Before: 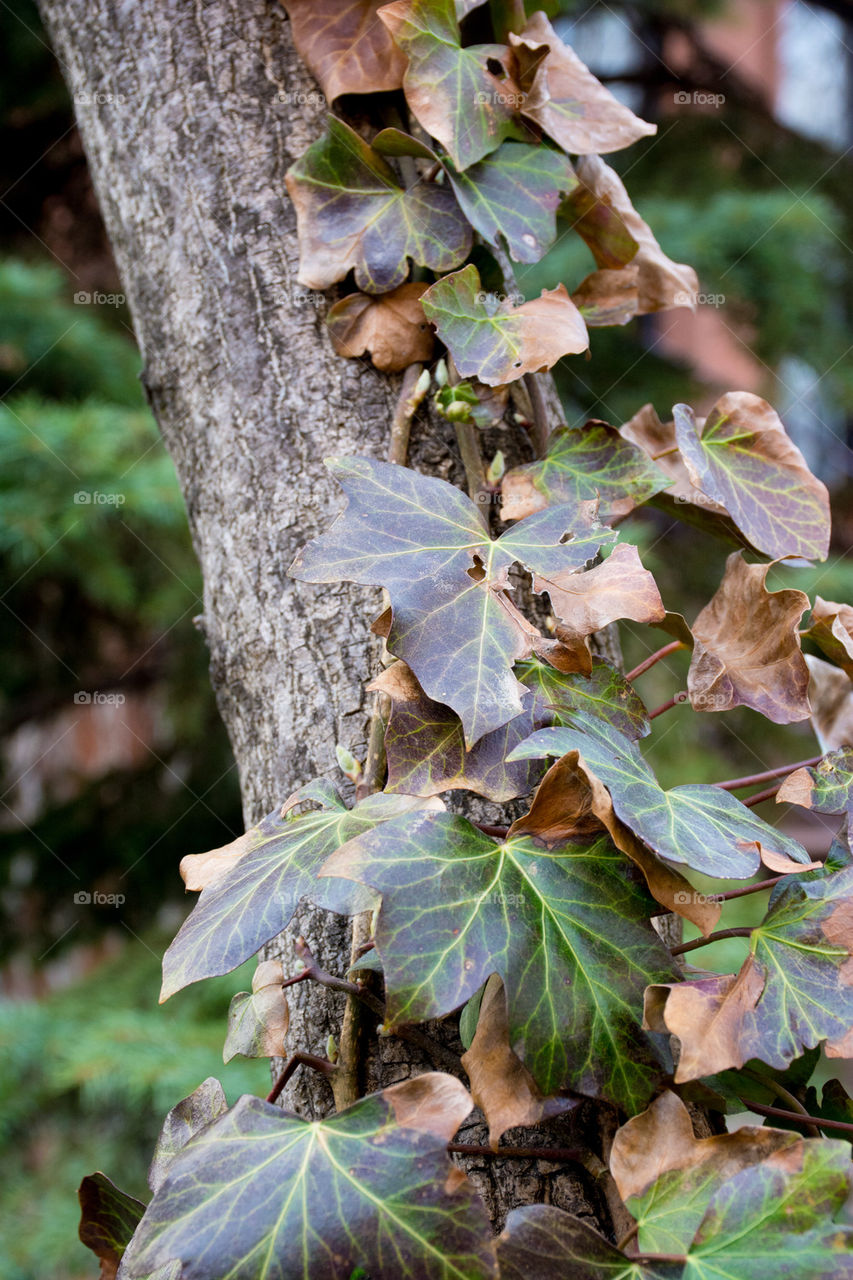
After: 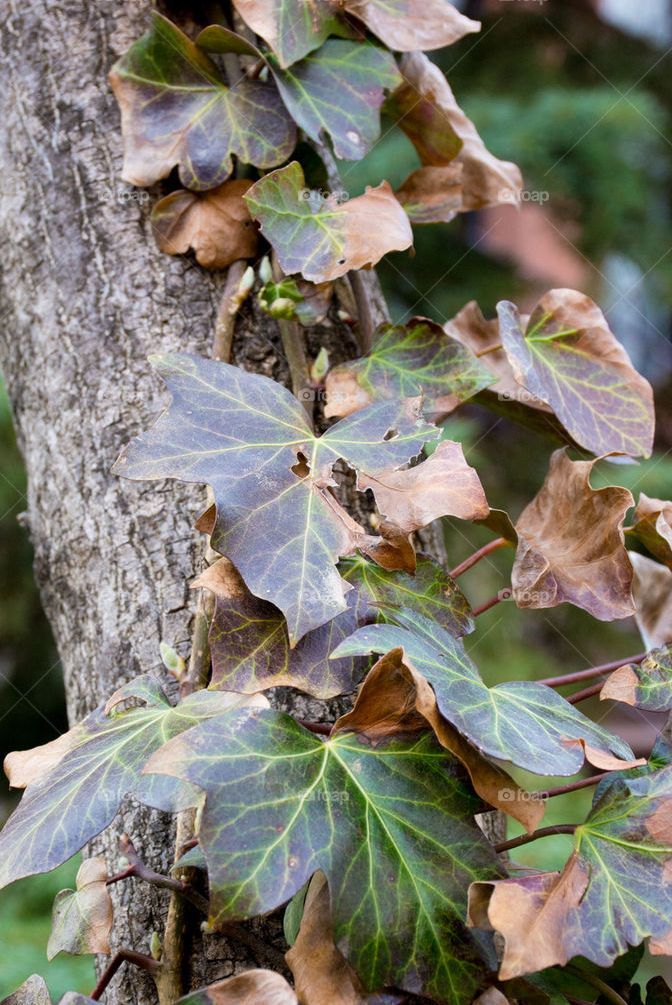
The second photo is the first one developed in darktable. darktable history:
crop and rotate: left 20.717%, top 8.068%, right 0.386%, bottom 13.405%
